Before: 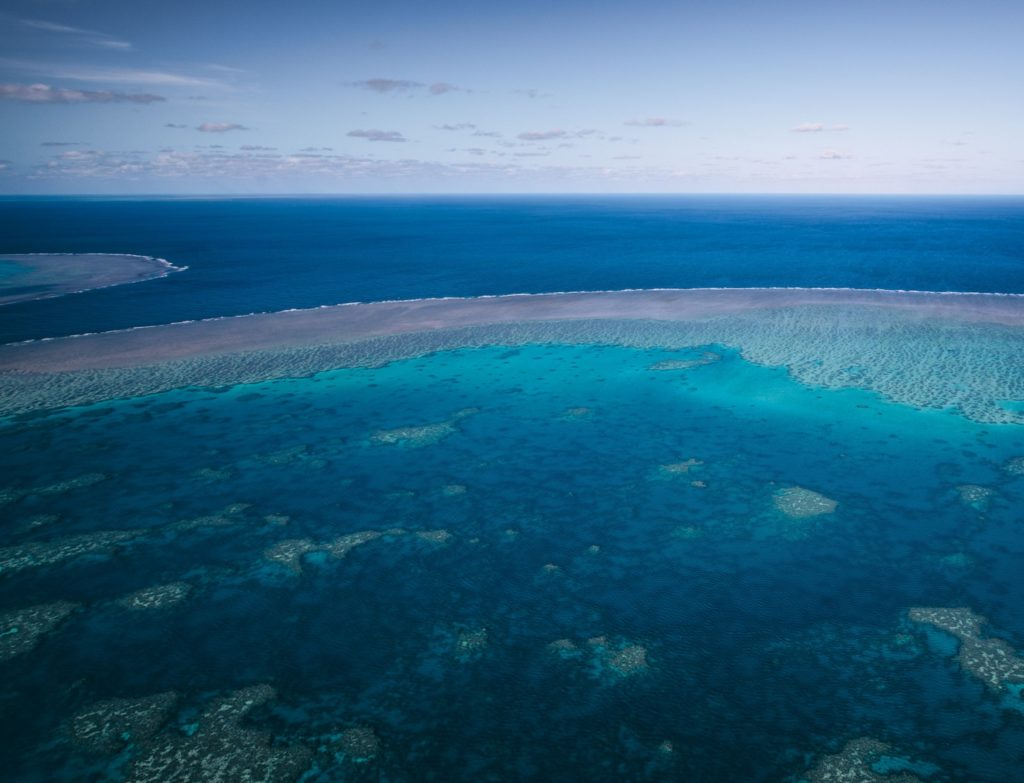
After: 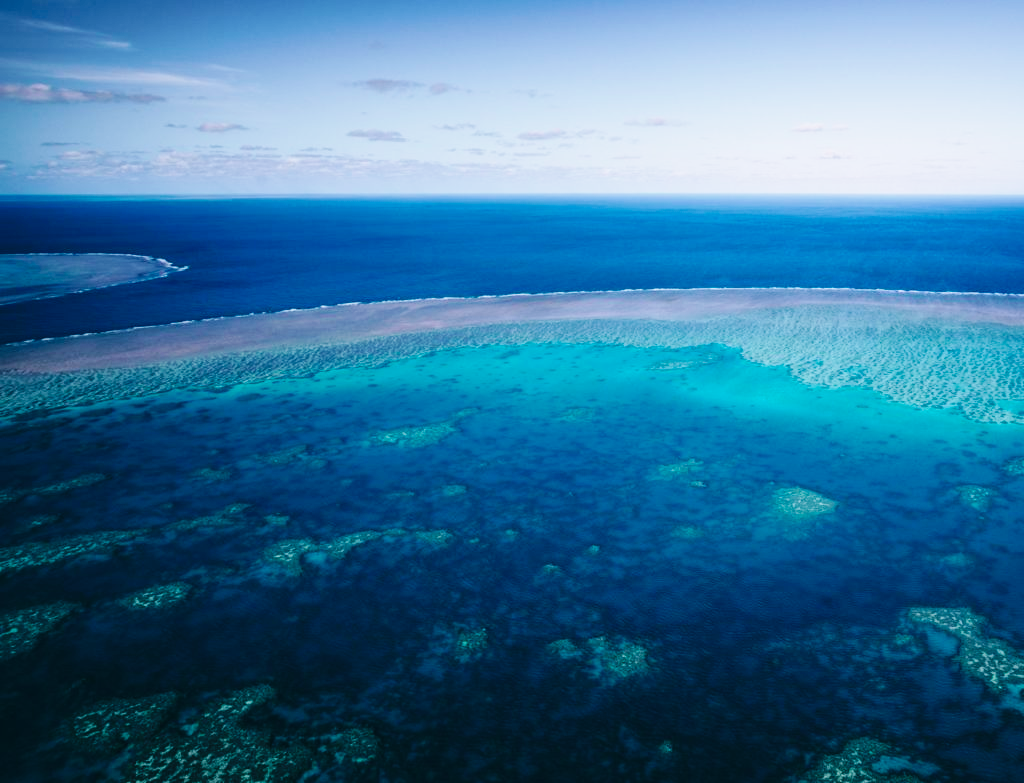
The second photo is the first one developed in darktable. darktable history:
base curve: curves: ch0 [(0, 0) (0.036, 0.025) (0.121, 0.166) (0.206, 0.329) (0.605, 0.79) (1, 1)], preserve colors none
velvia: on, module defaults
